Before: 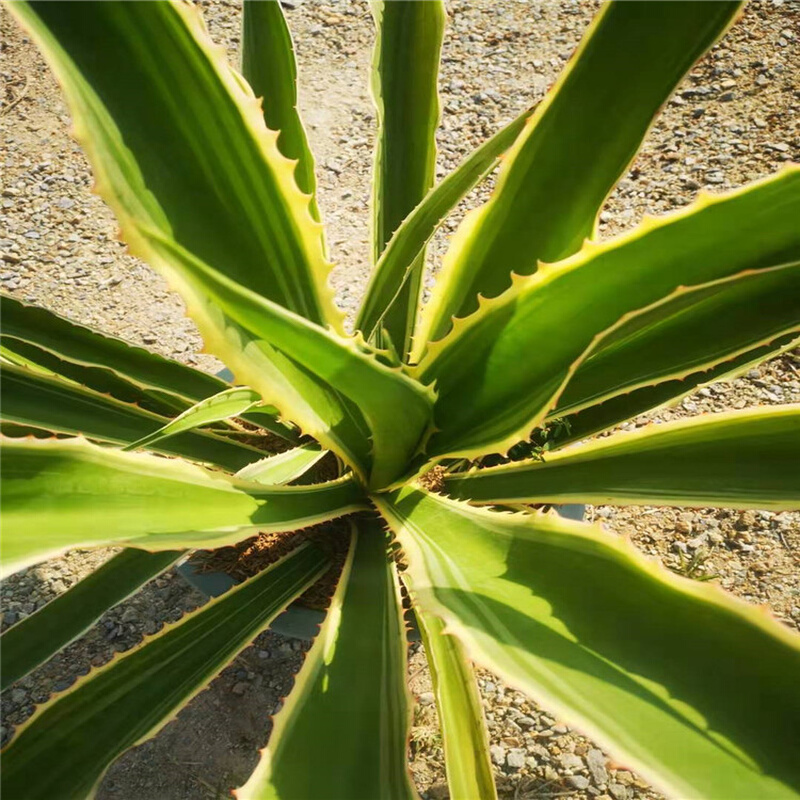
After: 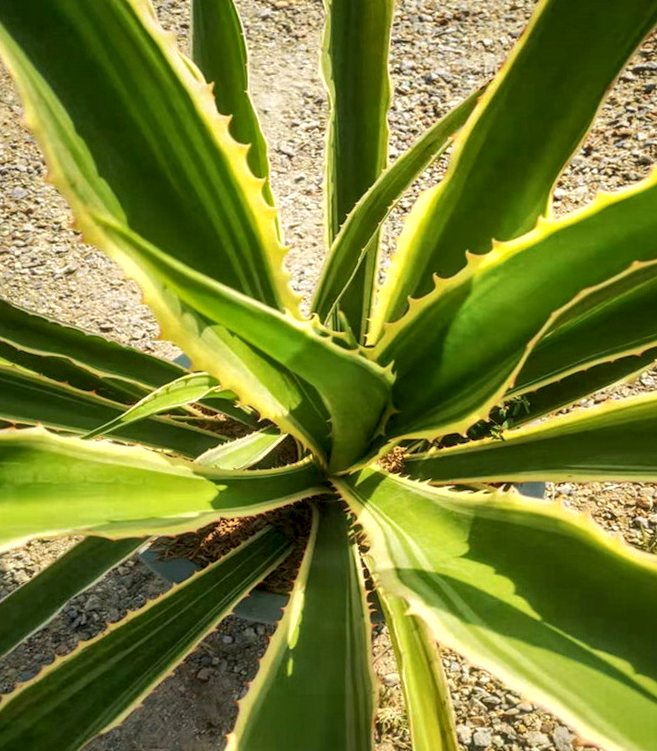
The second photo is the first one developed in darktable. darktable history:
crop and rotate: angle 1.35°, left 4.336%, top 1.225%, right 11.575%, bottom 2.701%
base curve: preserve colors none
local contrast: detail 160%
shadows and highlights: on, module defaults
